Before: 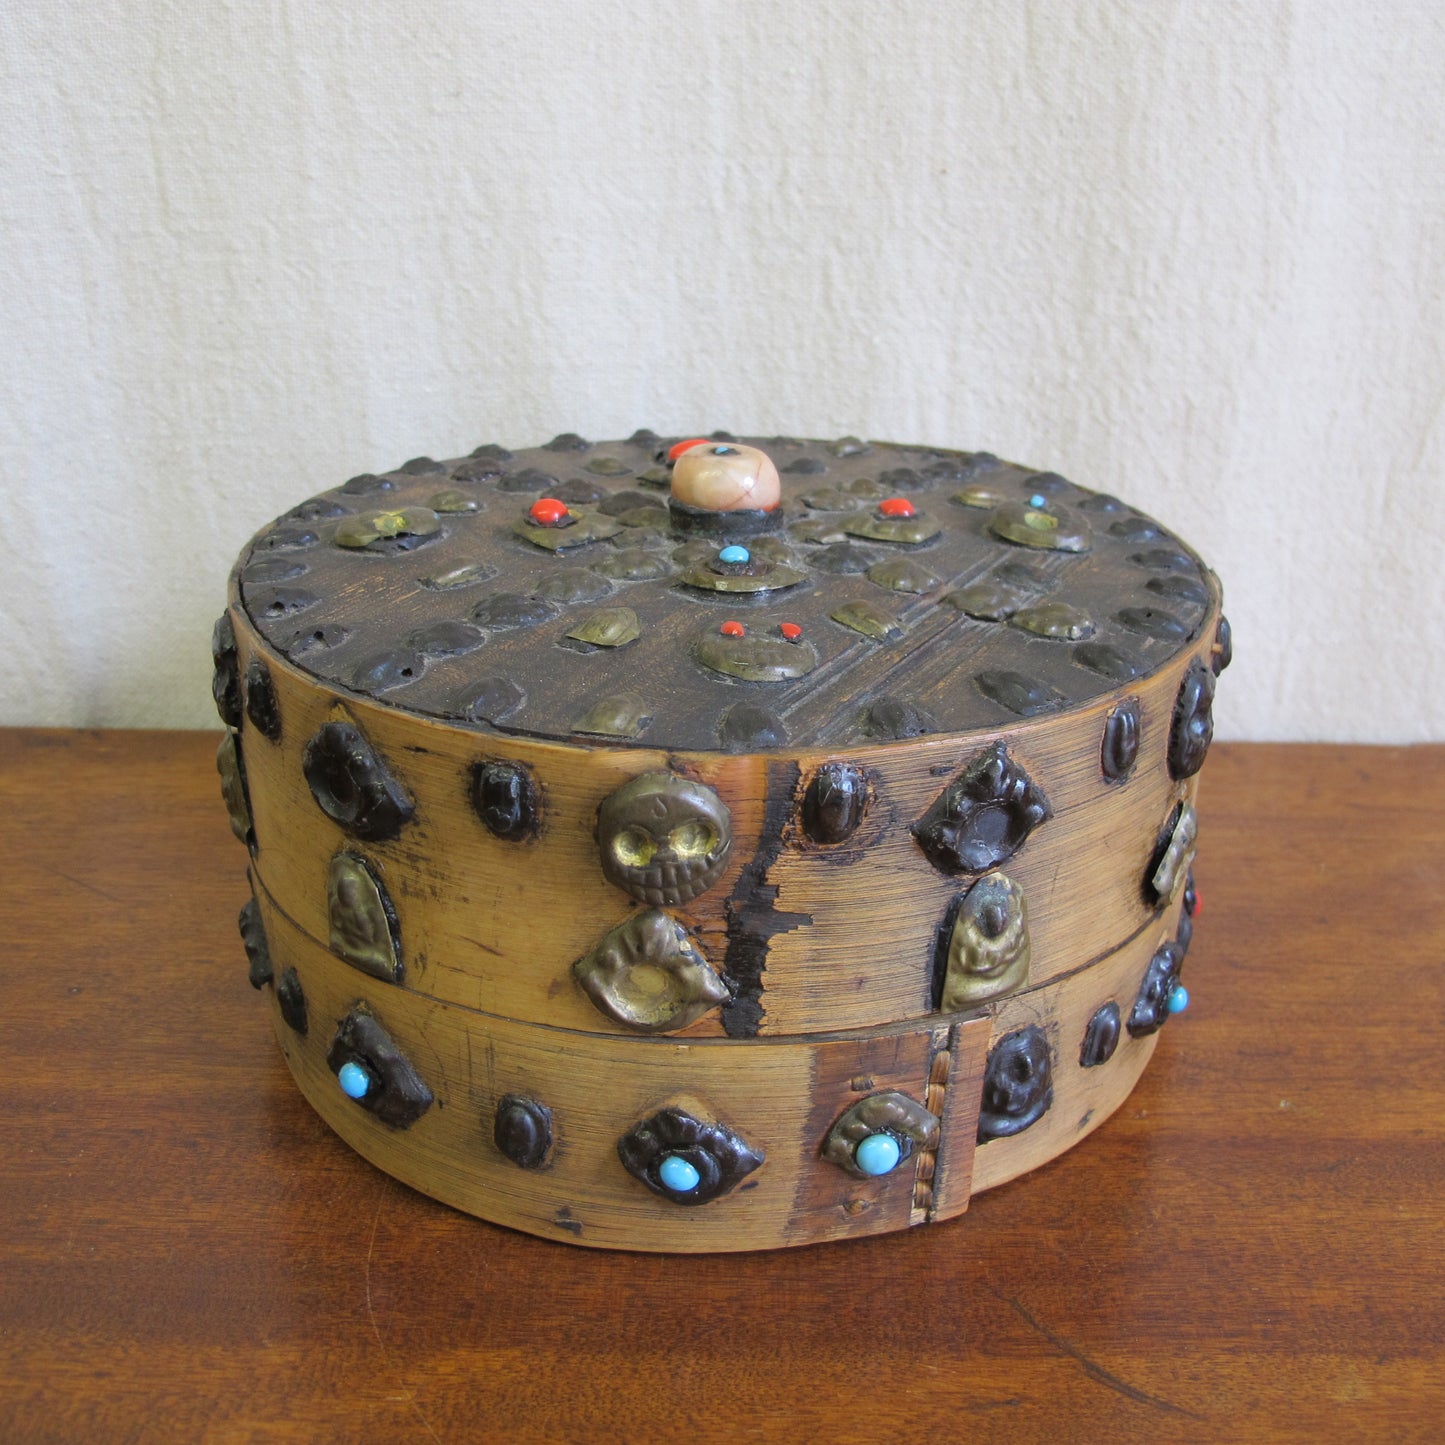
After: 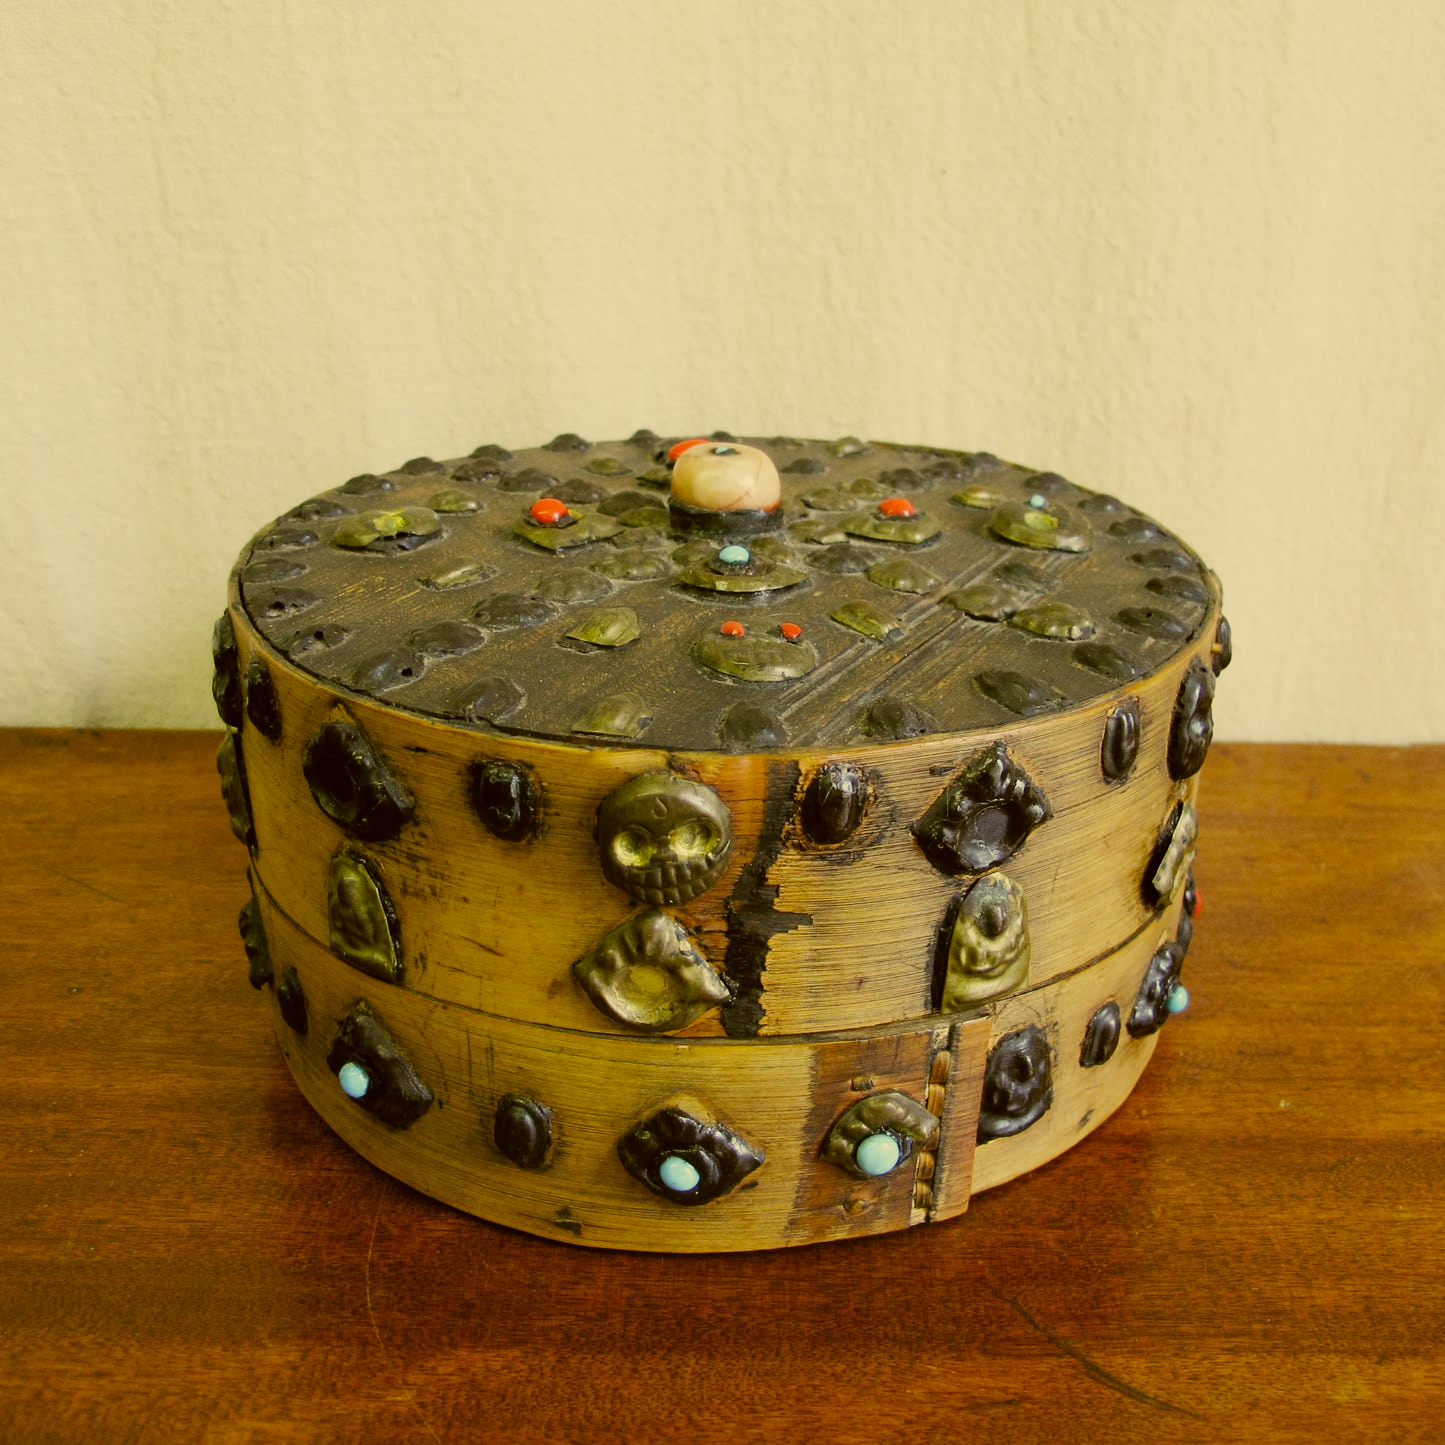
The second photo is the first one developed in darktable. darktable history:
color correction: highlights a* 0.162, highlights b* 29.53, shadows a* -0.162, shadows b* 21.09
sigmoid: contrast 1.7, skew -0.1, preserve hue 0%, red attenuation 0.1, red rotation 0.035, green attenuation 0.1, green rotation -0.017, blue attenuation 0.15, blue rotation -0.052, base primaries Rec2020
